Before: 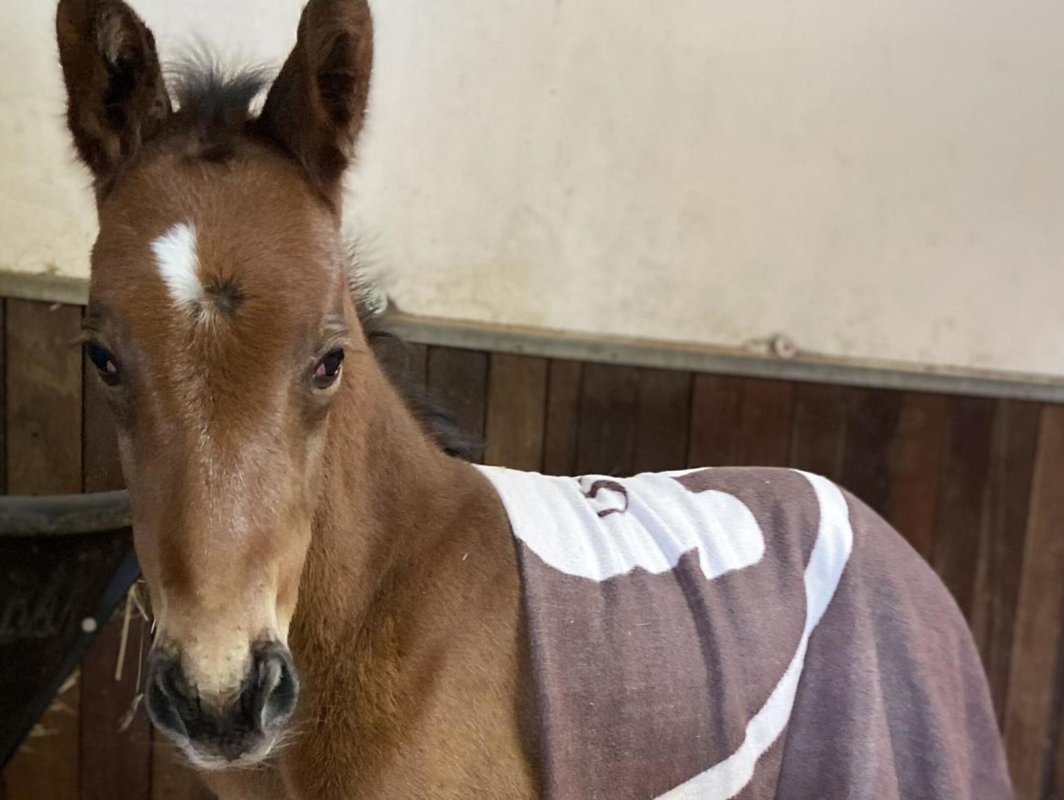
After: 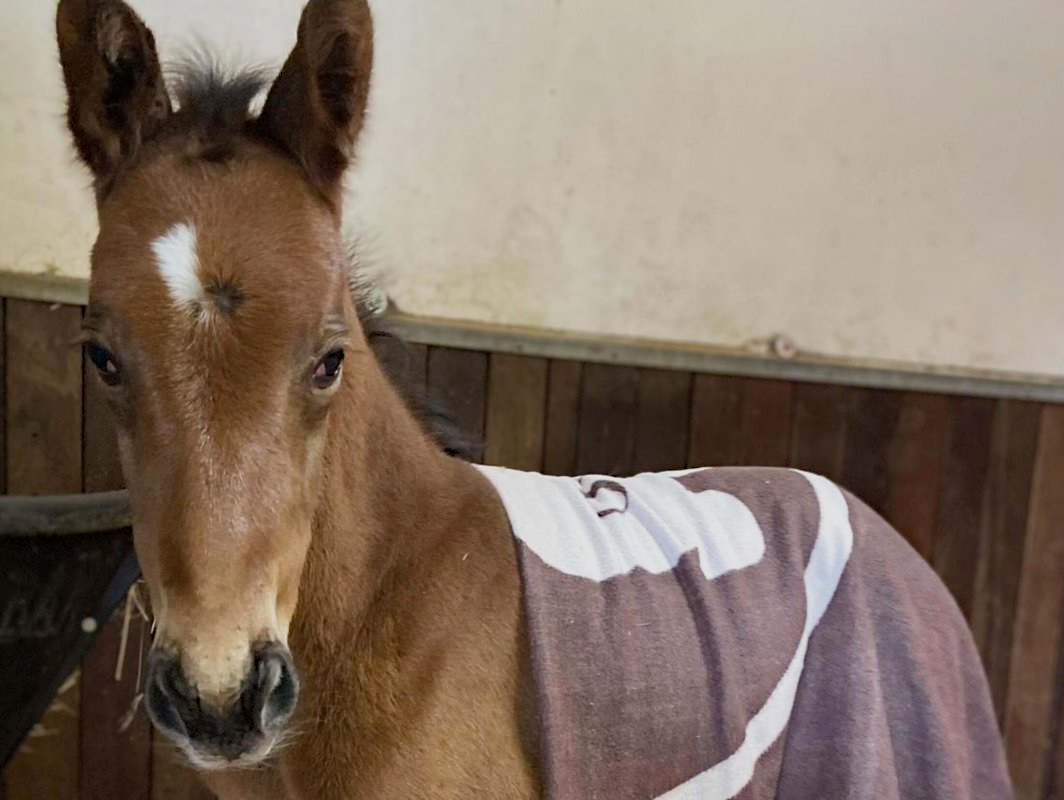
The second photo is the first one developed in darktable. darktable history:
sigmoid: contrast 1.22, skew 0.65
shadows and highlights: shadows 25, highlights -25
haze removal: adaptive false
